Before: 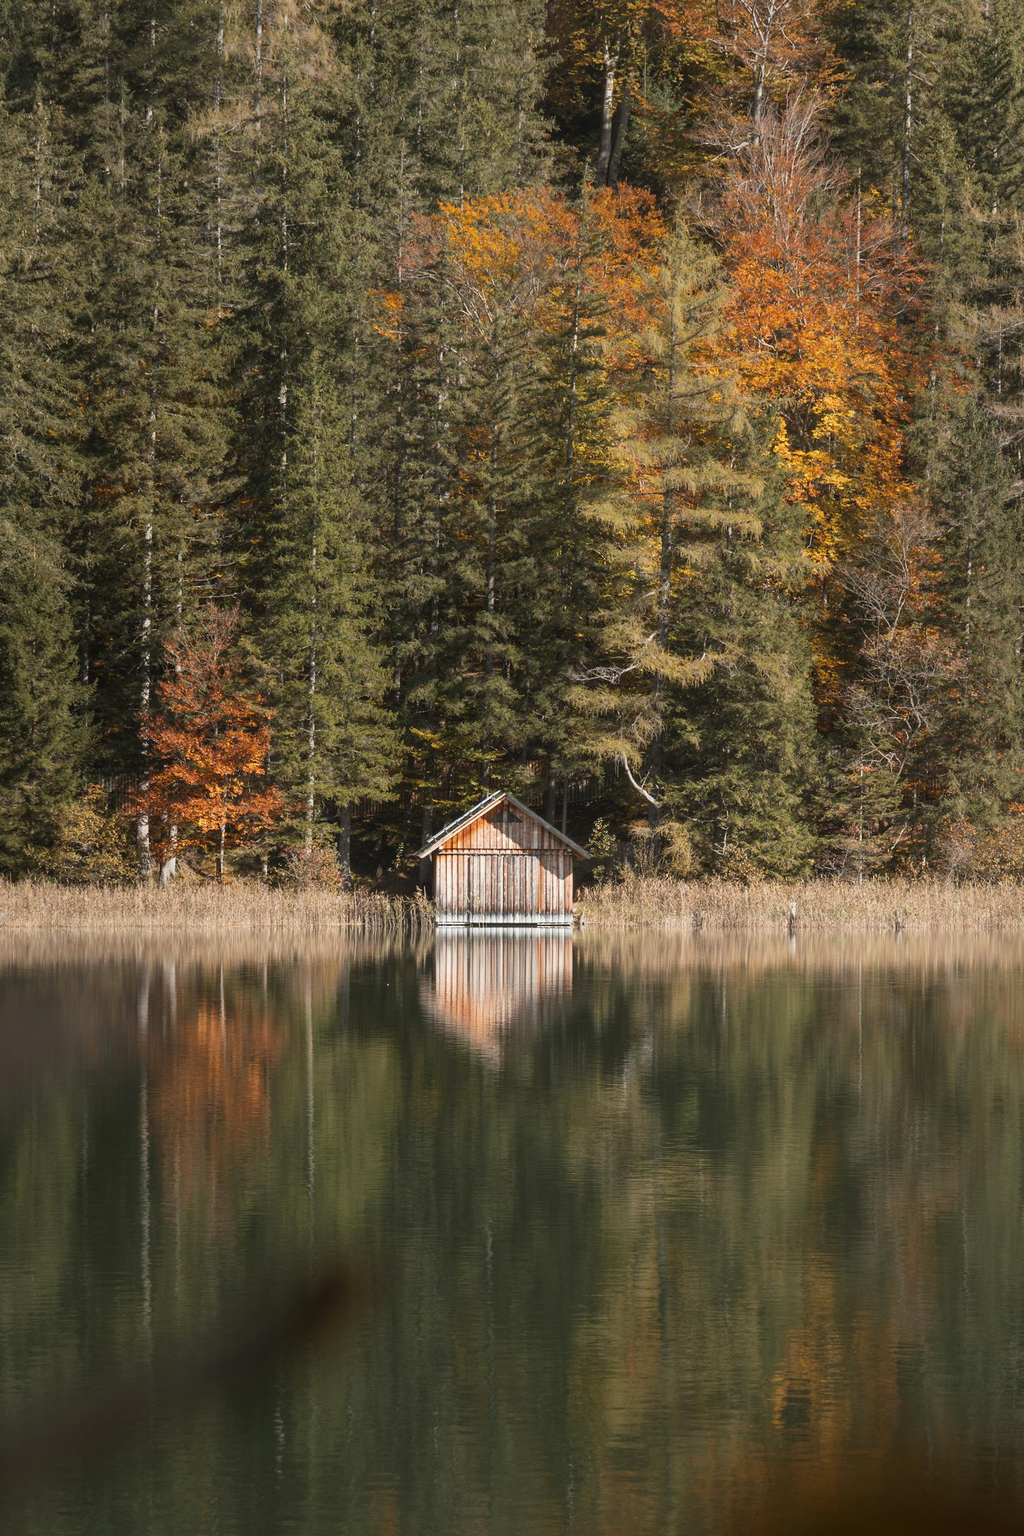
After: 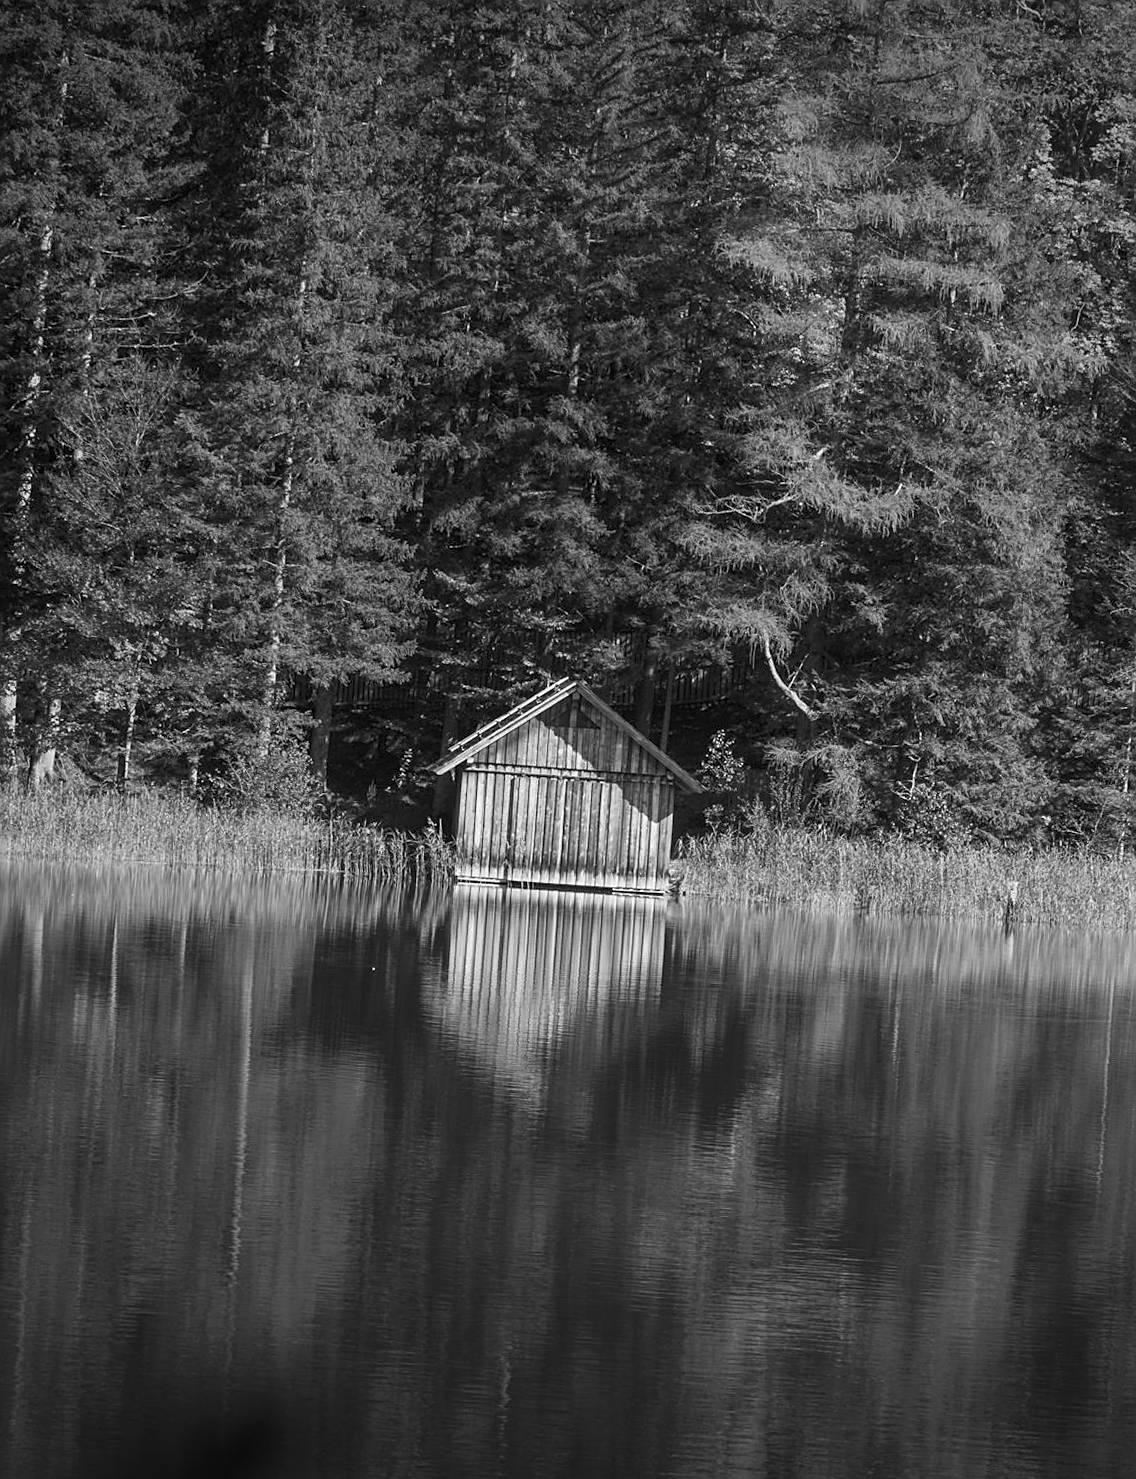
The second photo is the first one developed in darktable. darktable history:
exposure: exposure -0.347 EV, compensate highlight preservation false
crop and rotate: angle -3.72°, left 9.717%, top 20.644%, right 12.496%, bottom 11.797%
sharpen: on, module defaults
color correction: highlights a* -0.478, highlights b* 39.64, shadows a* 9.44, shadows b* -0.722
local contrast: highlights 101%, shadows 98%, detail 120%, midtone range 0.2
color zones: curves: ch0 [(0.002, 0.593) (0.143, 0.417) (0.285, 0.541) (0.455, 0.289) (0.608, 0.327) (0.727, 0.283) (0.869, 0.571) (1, 0.603)]; ch1 [(0, 0) (0.143, 0) (0.286, 0) (0.429, 0) (0.571, 0) (0.714, 0) (0.857, 0)]
vignetting: fall-off start 99.67%, width/height ratio 1.303
